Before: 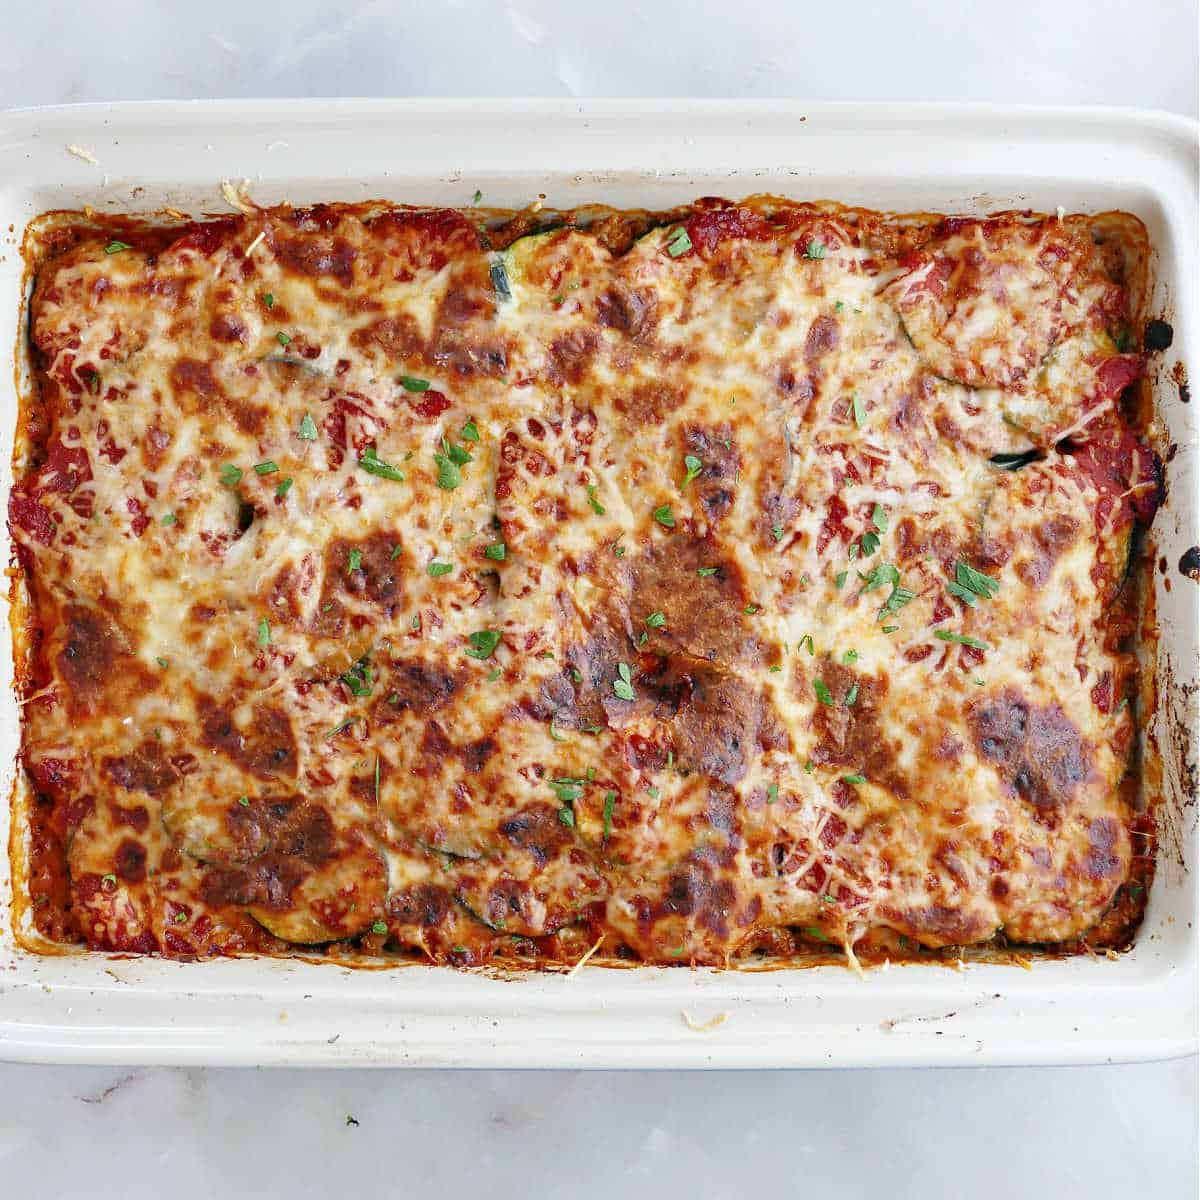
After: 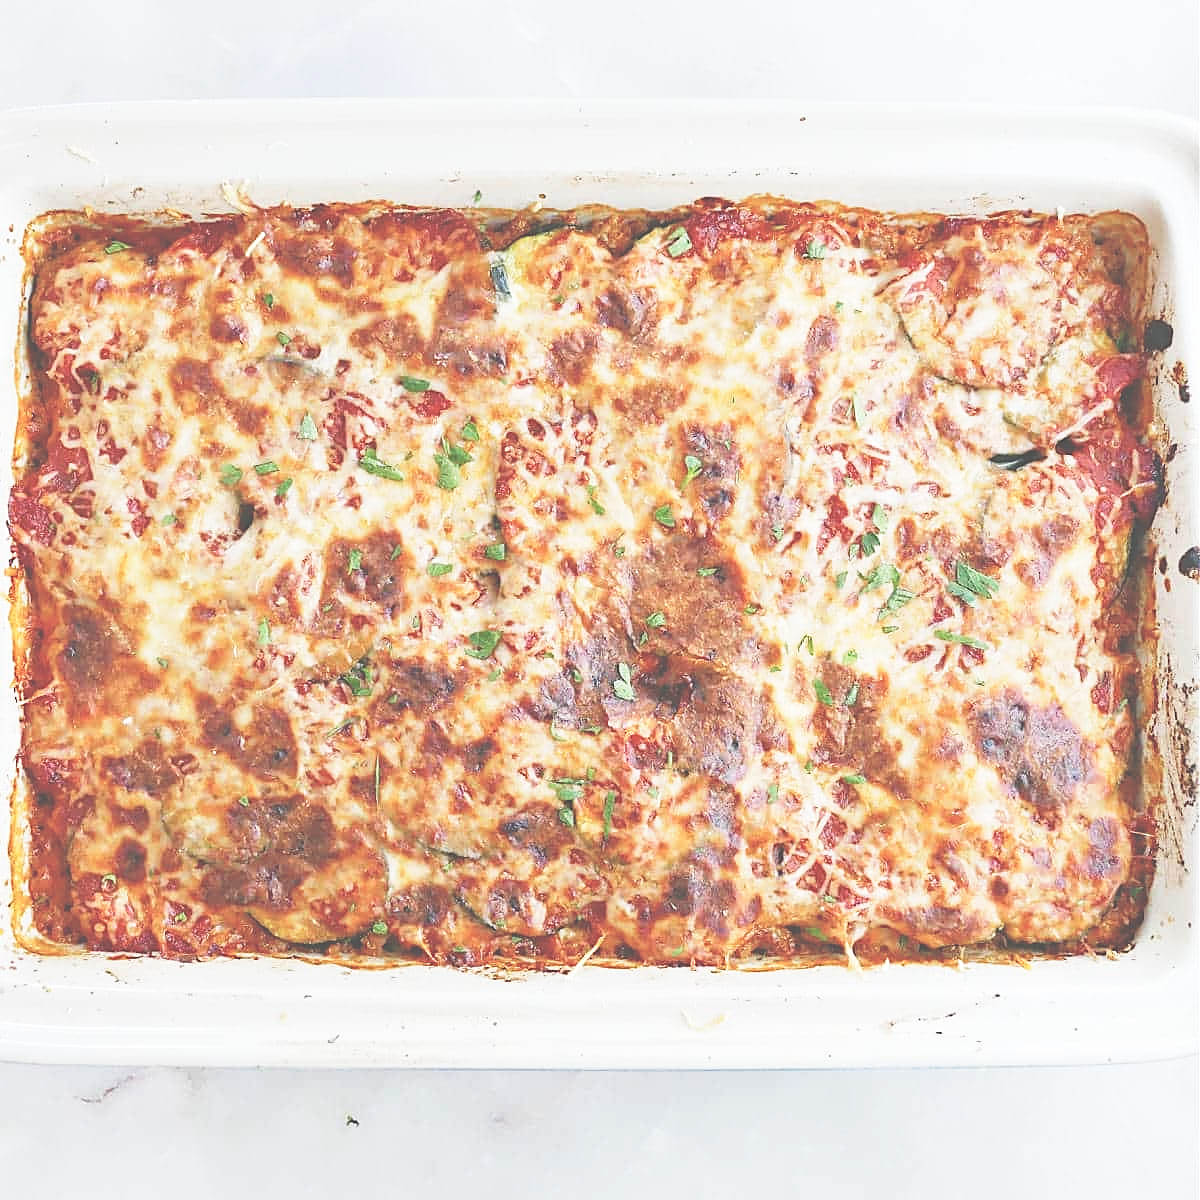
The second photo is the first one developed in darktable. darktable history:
base curve: curves: ch0 [(0, 0) (0.028, 0.03) (0.121, 0.232) (0.46, 0.748) (0.859, 0.968) (1, 1)], preserve colors none
exposure: black level correction -0.061, exposure -0.05 EV, compensate highlight preservation false
sharpen: amount 0.494
